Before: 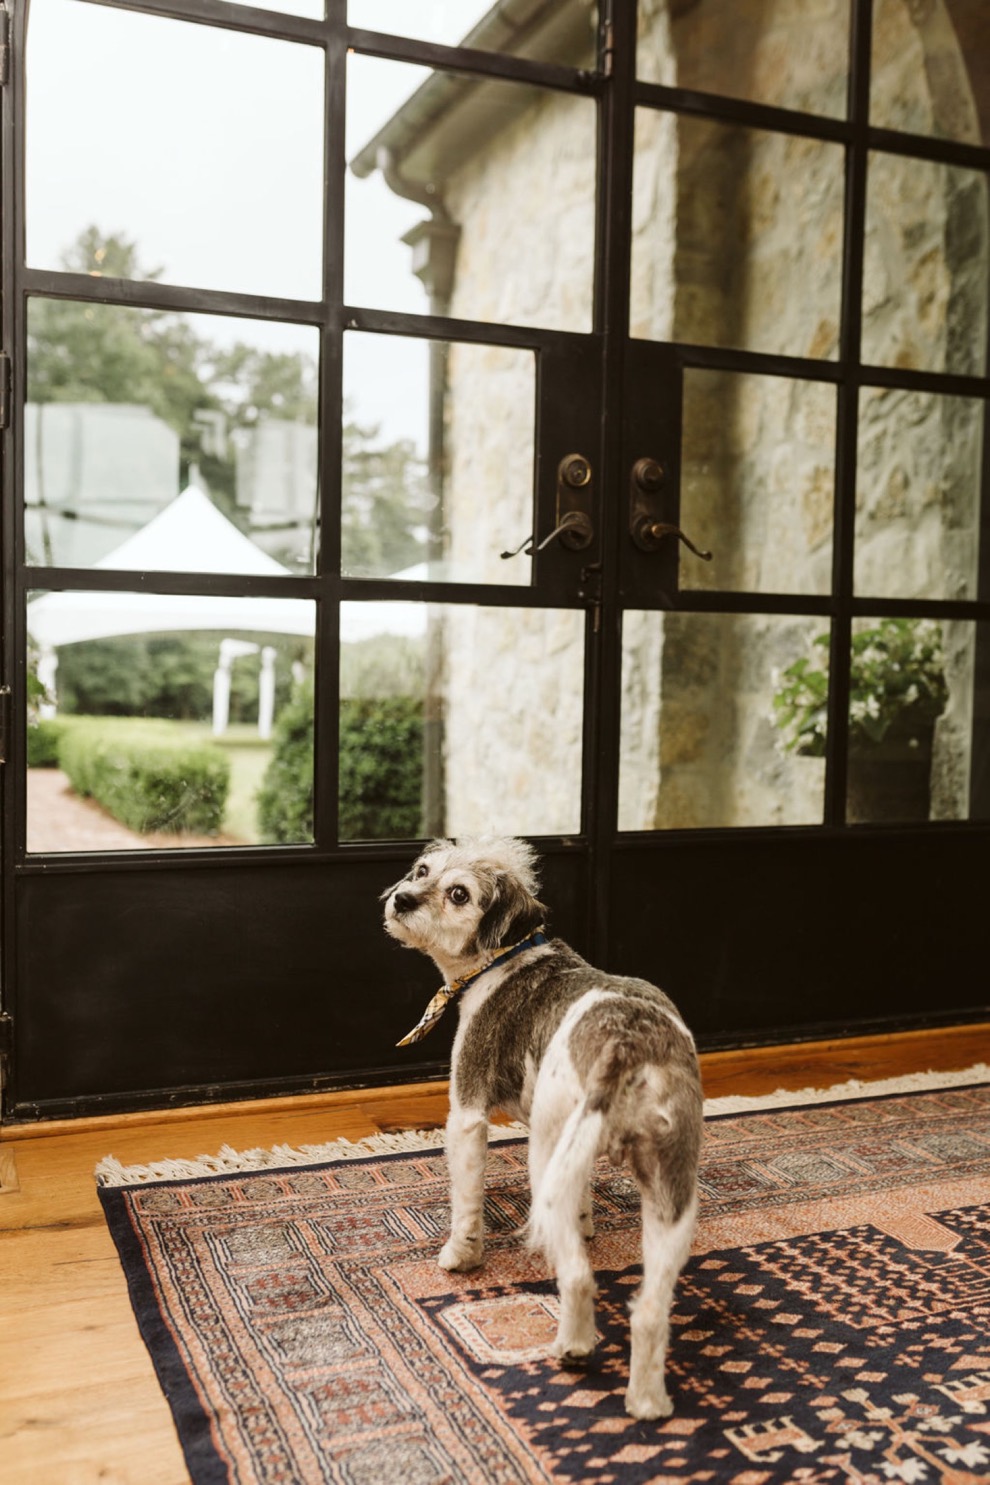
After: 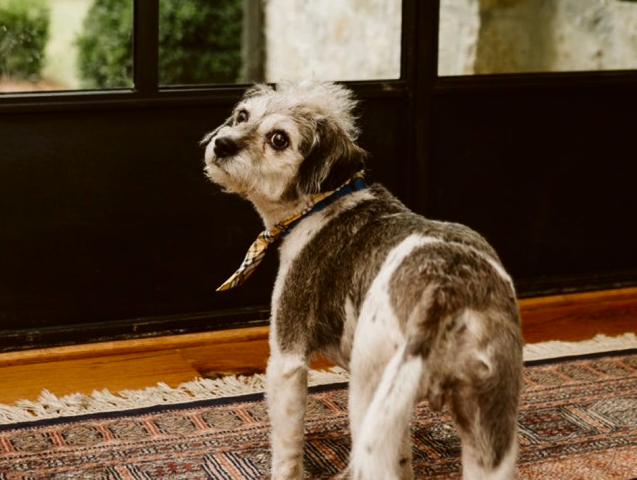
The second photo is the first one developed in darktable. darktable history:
contrast brightness saturation: contrast 0.065, brightness -0.154, saturation 0.113
crop: left 18.194%, top 50.866%, right 17.443%, bottom 16.797%
